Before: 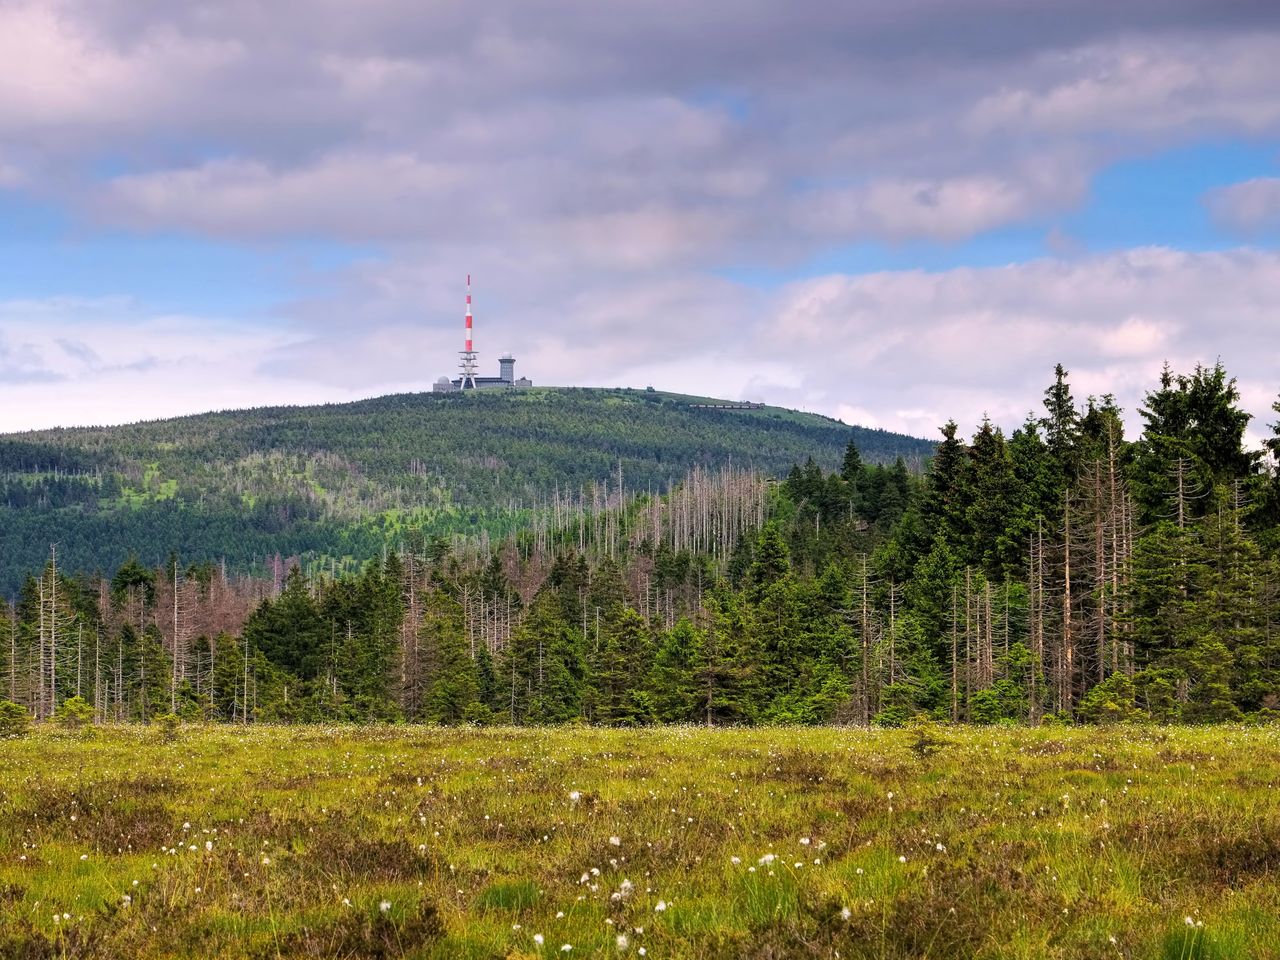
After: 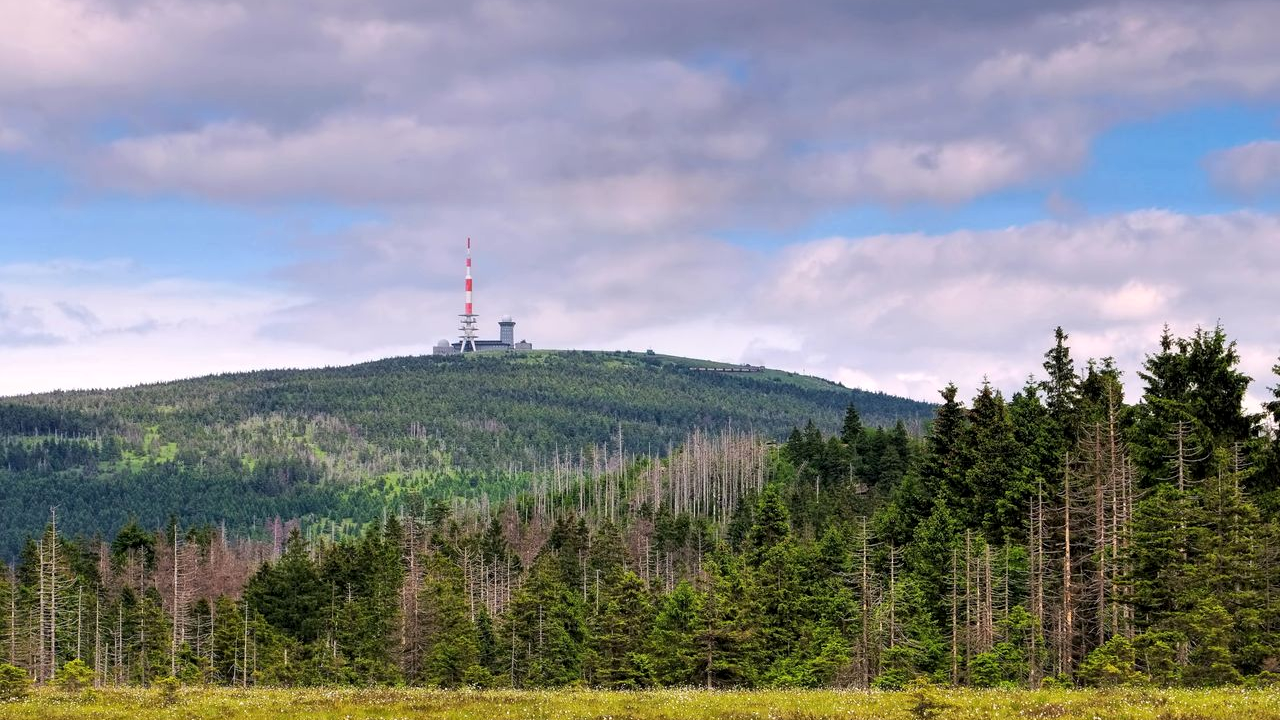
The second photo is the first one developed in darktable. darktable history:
crop: top 3.857%, bottom 21.132%
local contrast: mode bilateral grid, contrast 20, coarseness 50, detail 120%, midtone range 0.2
